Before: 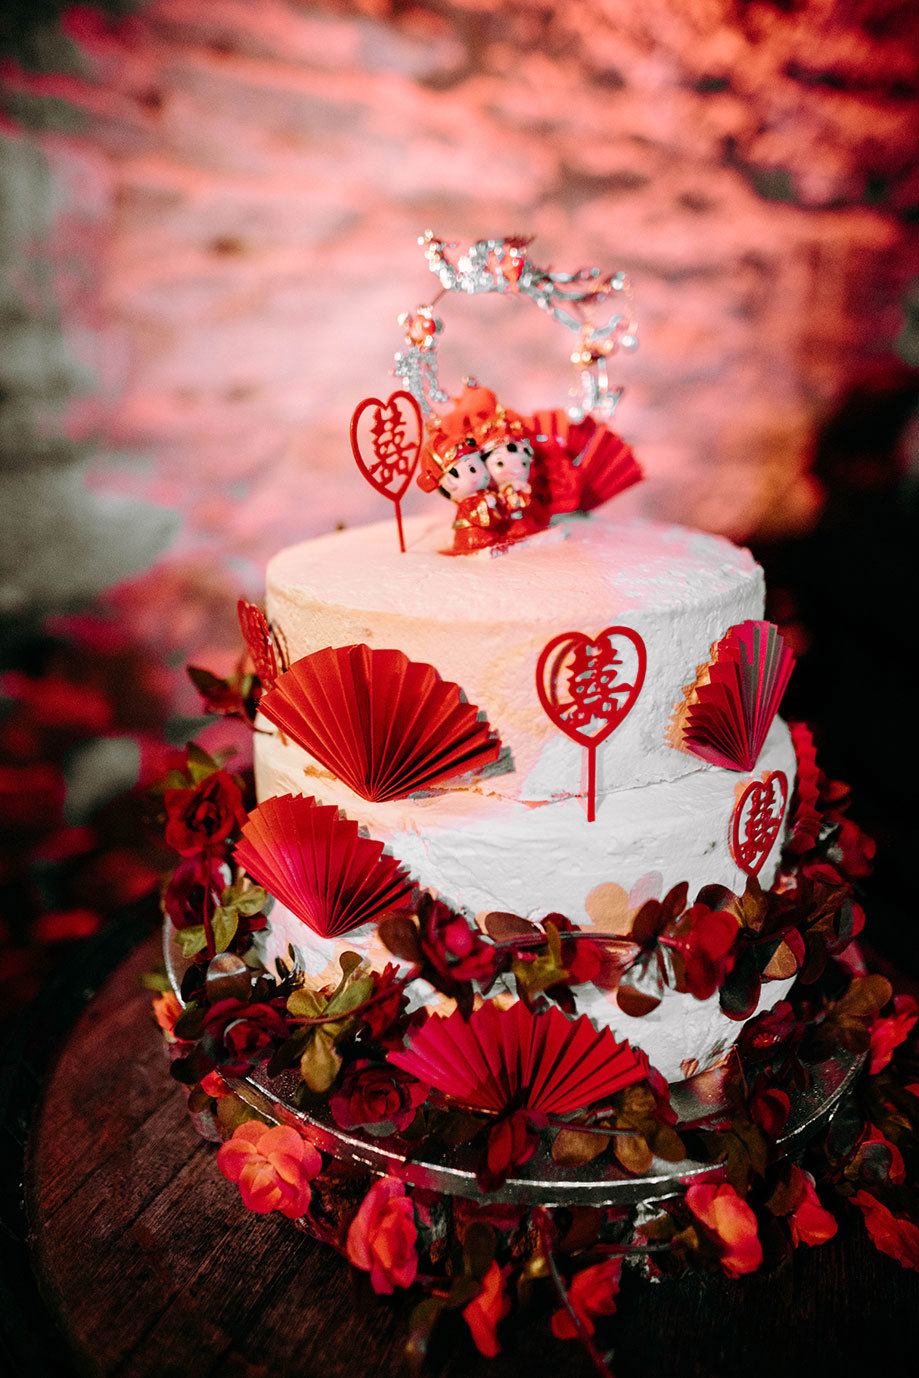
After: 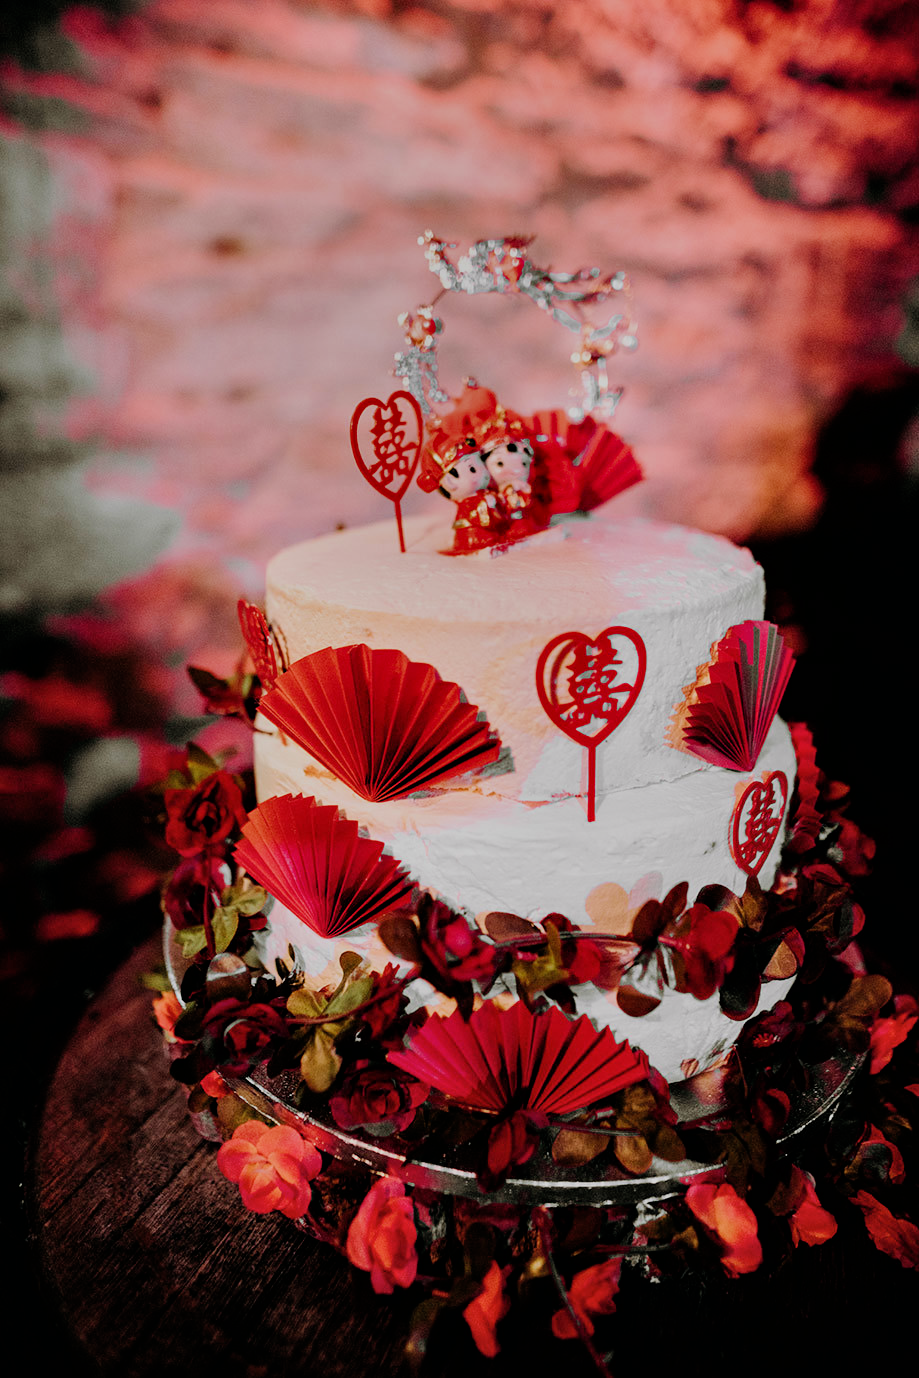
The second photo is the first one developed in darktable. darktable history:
exposure: exposure 0 EV, compensate highlight preservation false
filmic rgb: black relative exposure -7.65 EV, white relative exposure 4.56 EV, hardness 3.61
shadows and highlights: shadows 20.91, highlights -82.73, soften with gaussian
